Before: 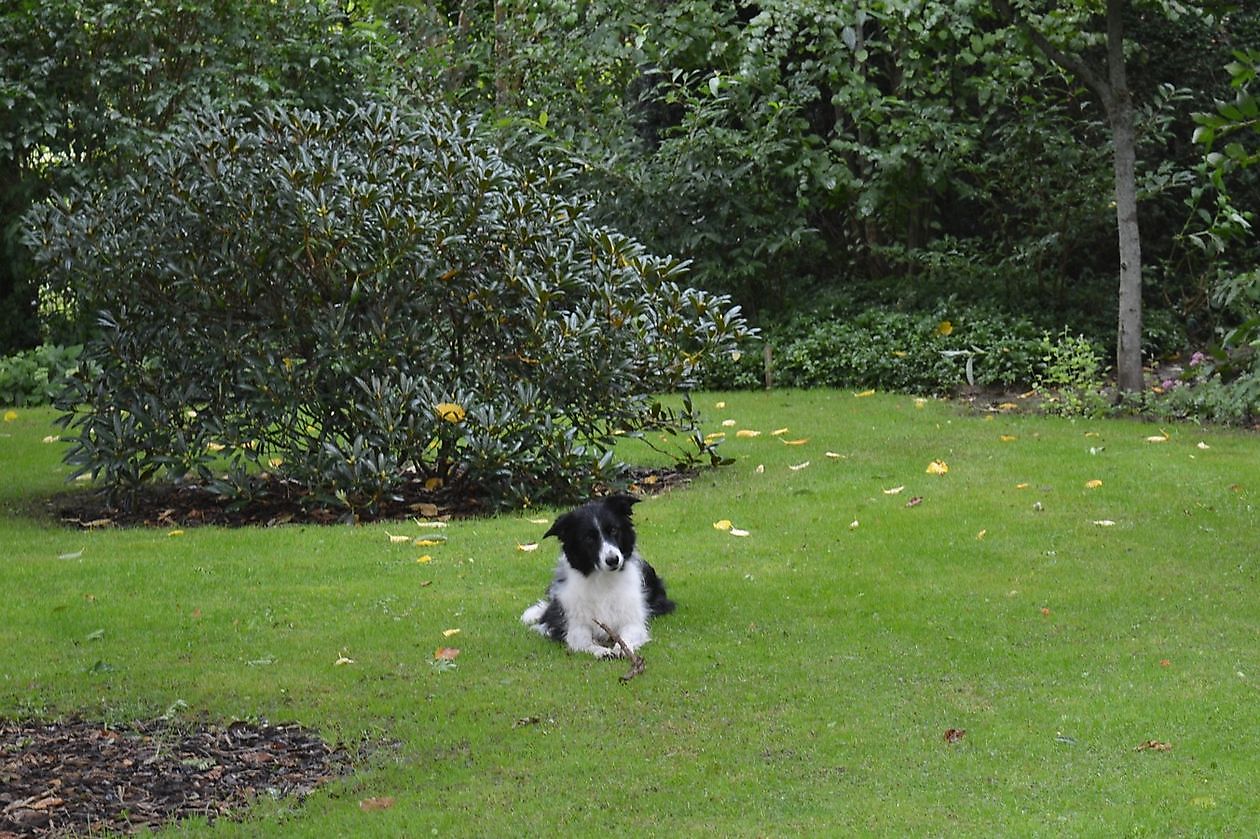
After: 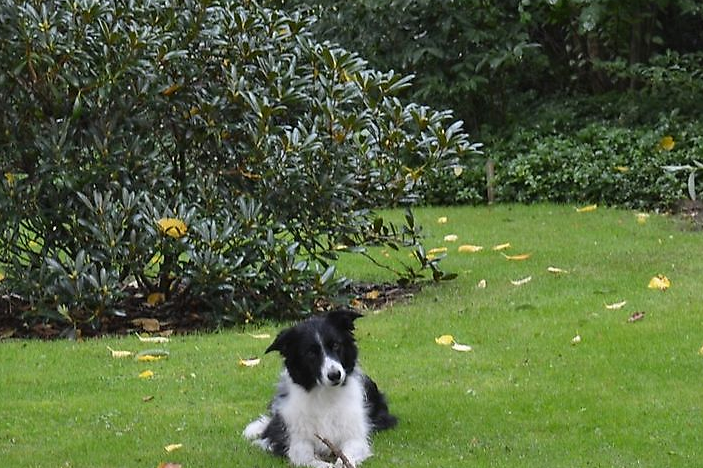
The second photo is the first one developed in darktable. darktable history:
local contrast: mode bilateral grid, contrast 10, coarseness 25, detail 115%, midtone range 0.2
exposure: compensate highlight preservation false
crop and rotate: left 22.13%, top 22.054%, right 22.026%, bottom 22.102%
